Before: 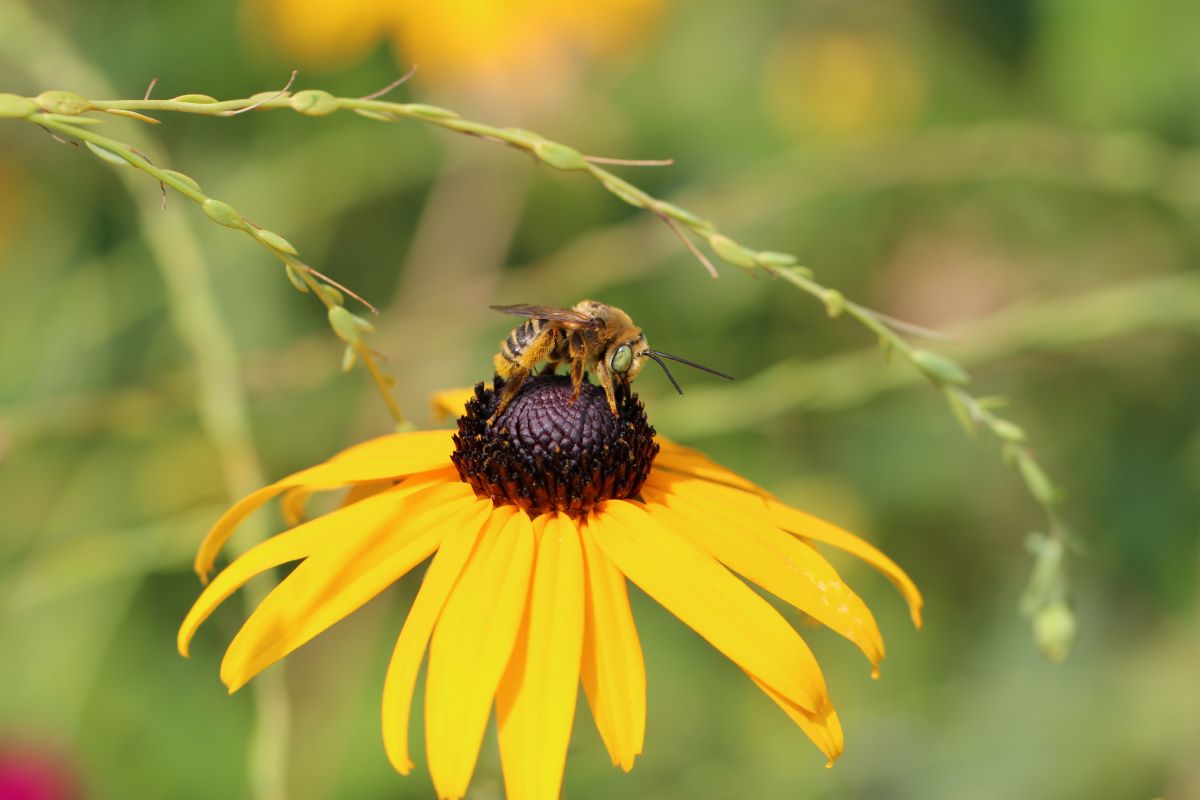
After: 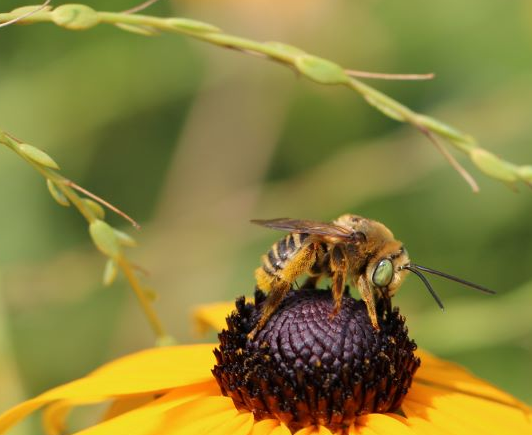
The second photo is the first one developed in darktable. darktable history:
crop: left 19.939%, top 10.787%, right 35.698%, bottom 34.763%
